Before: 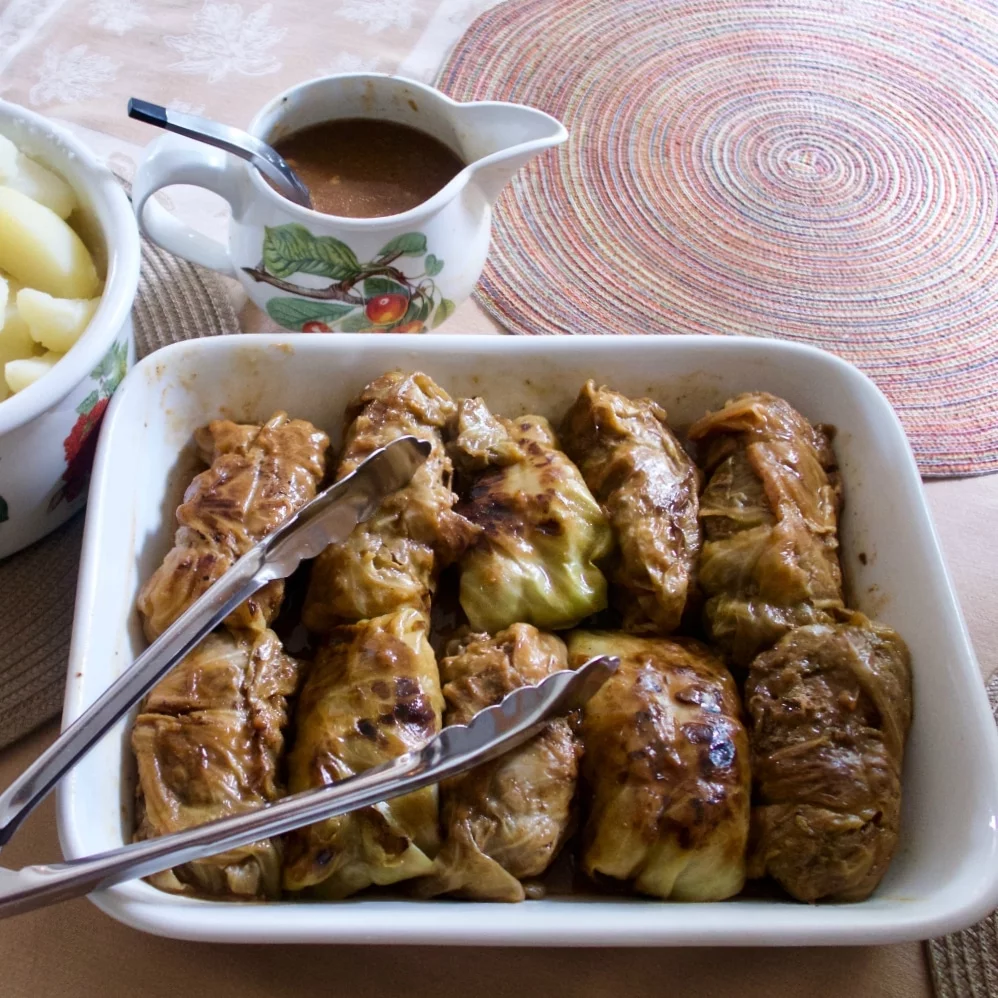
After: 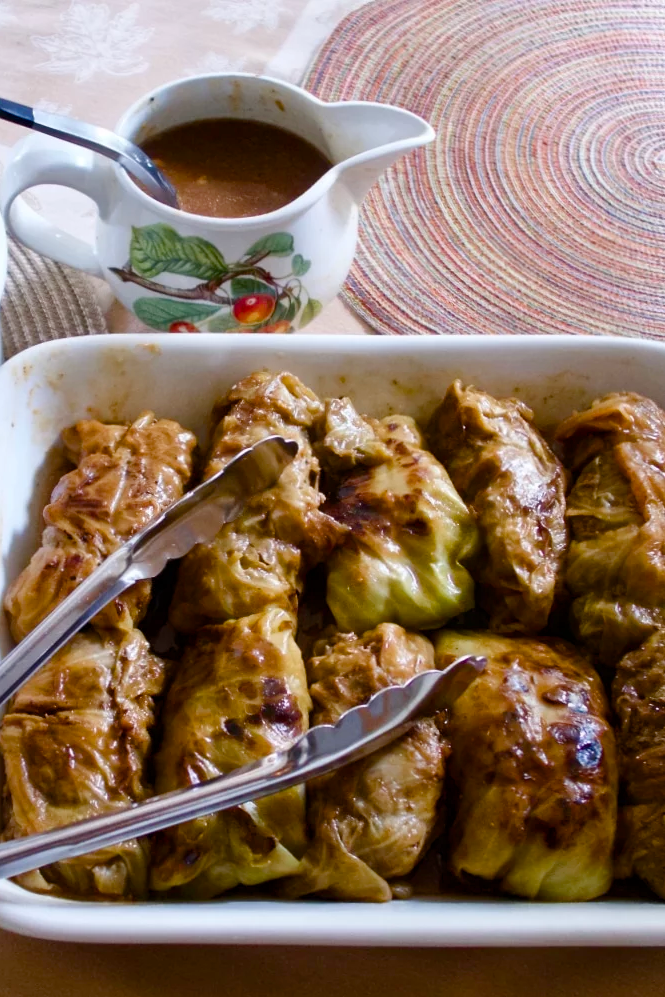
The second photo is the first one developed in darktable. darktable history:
crop and rotate: left 13.342%, right 19.991%
color balance rgb: perceptual saturation grading › global saturation 20%, perceptual saturation grading › highlights -25%, perceptual saturation grading › shadows 50%
contrast brightness saturation: contrast 0.07
